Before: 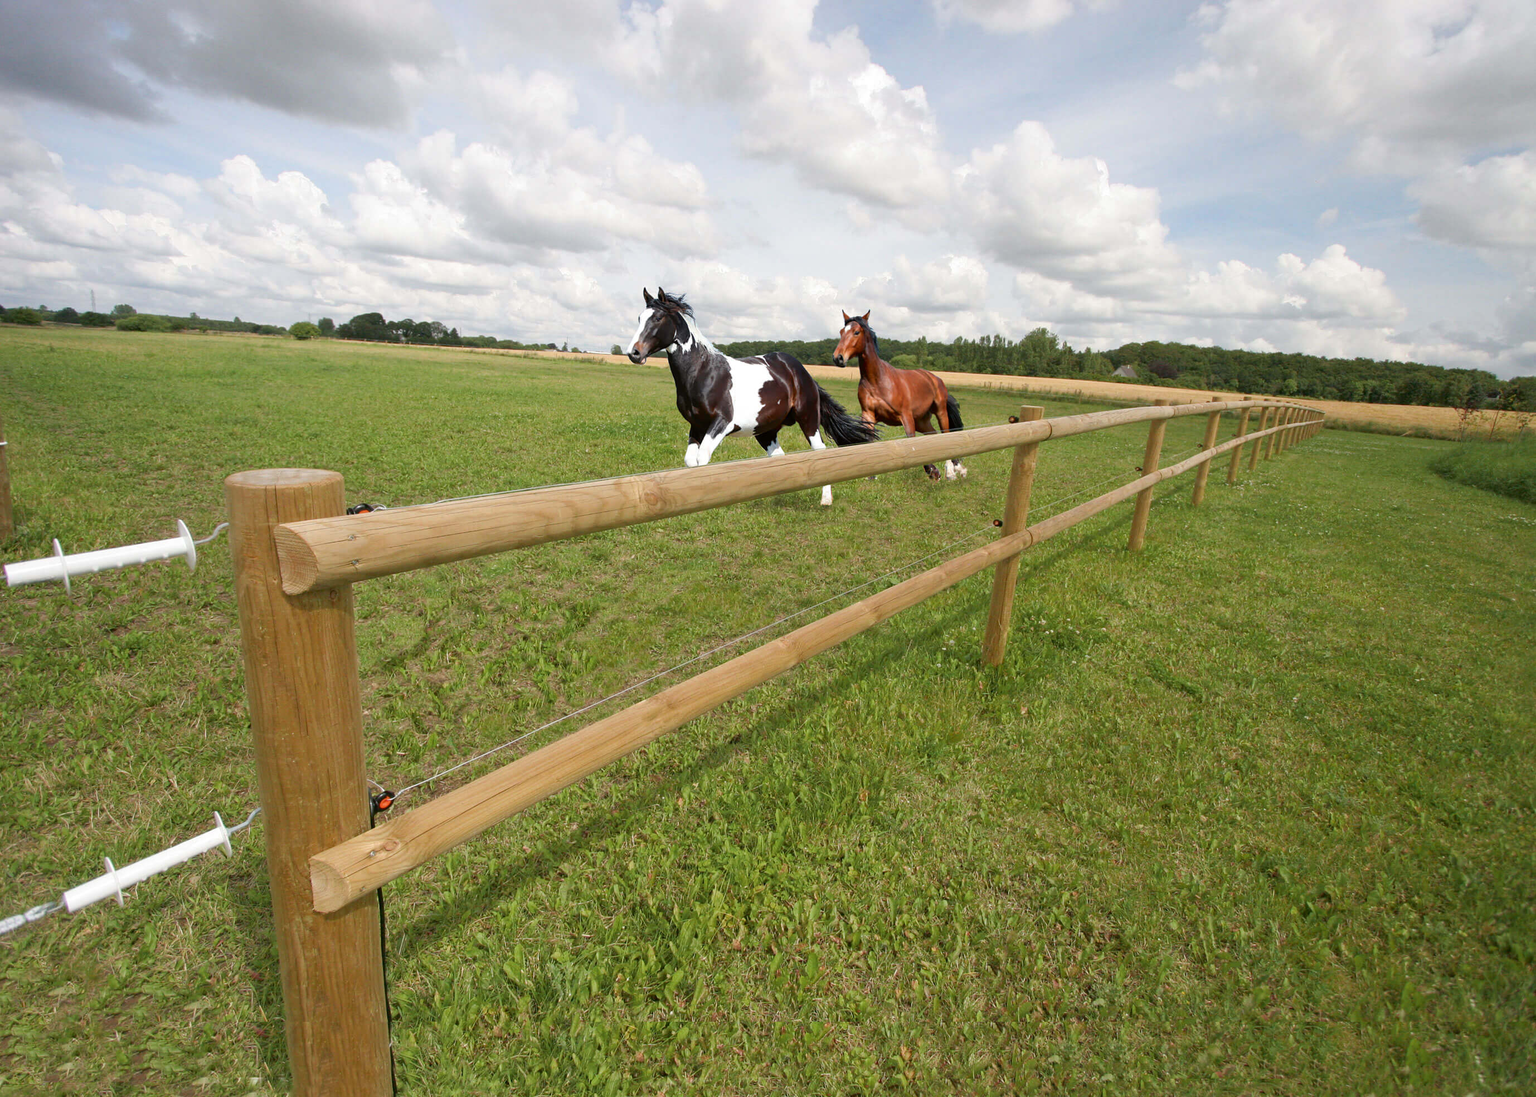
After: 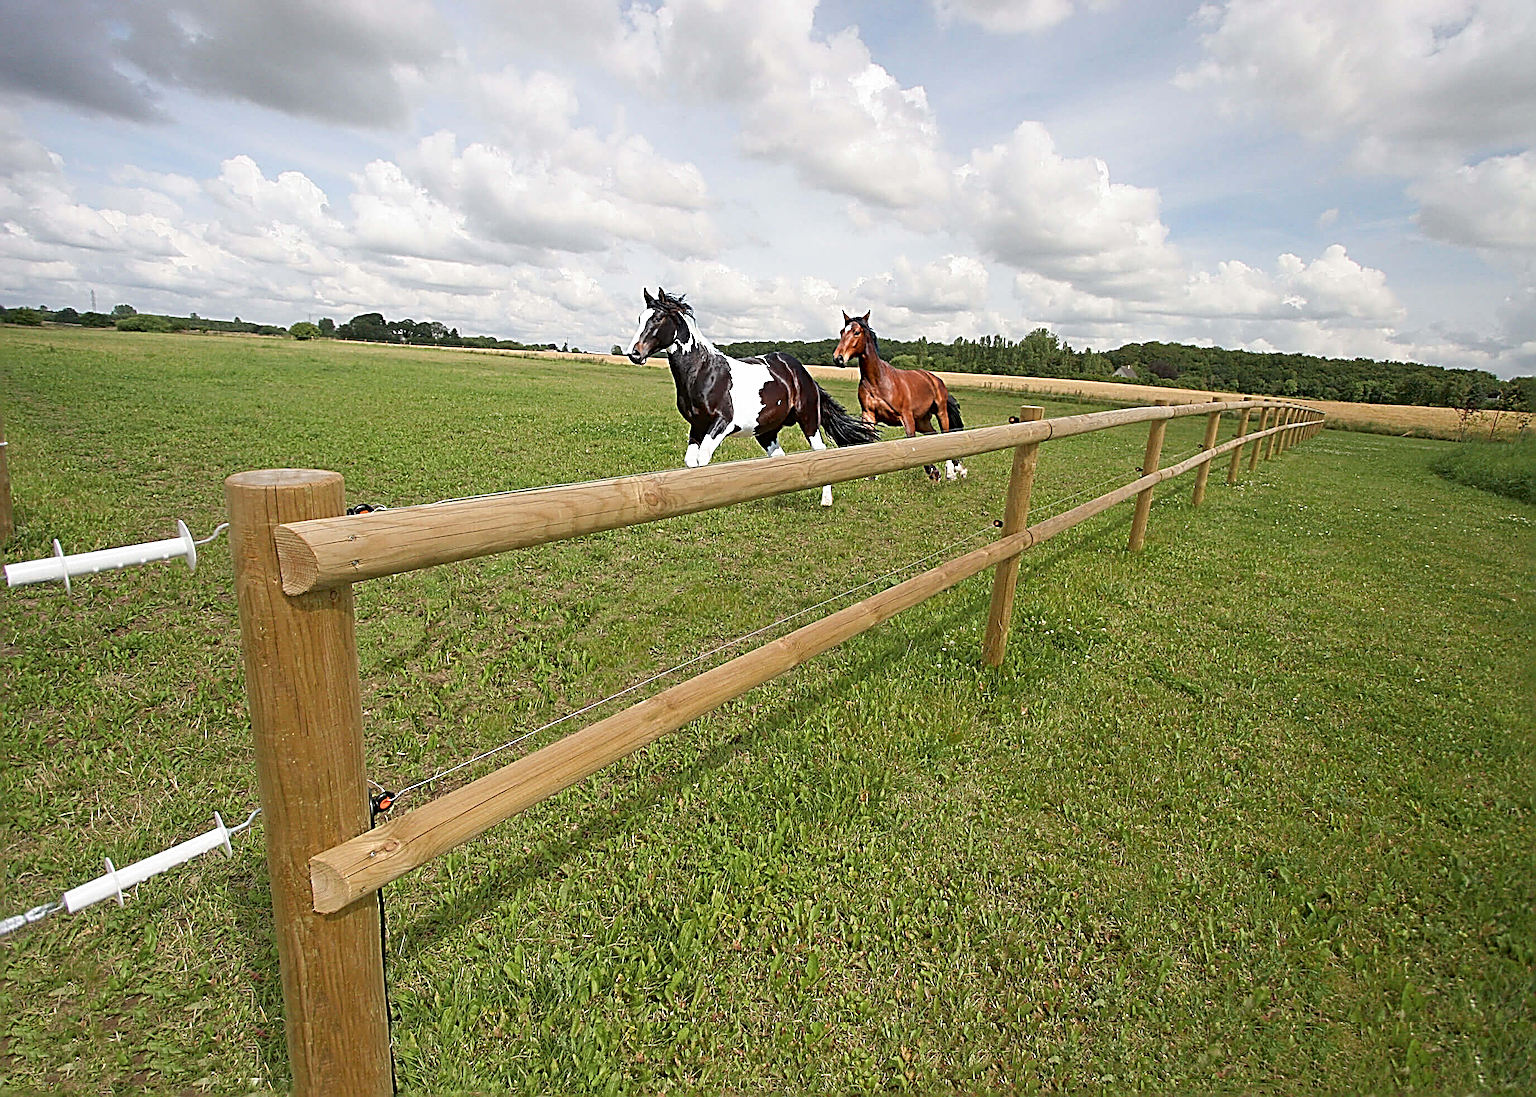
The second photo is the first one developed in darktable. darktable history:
exposure: exposure -0.01 EV, compensate highlight preservation false
sharpen: radius 3.158, amount 1.731
